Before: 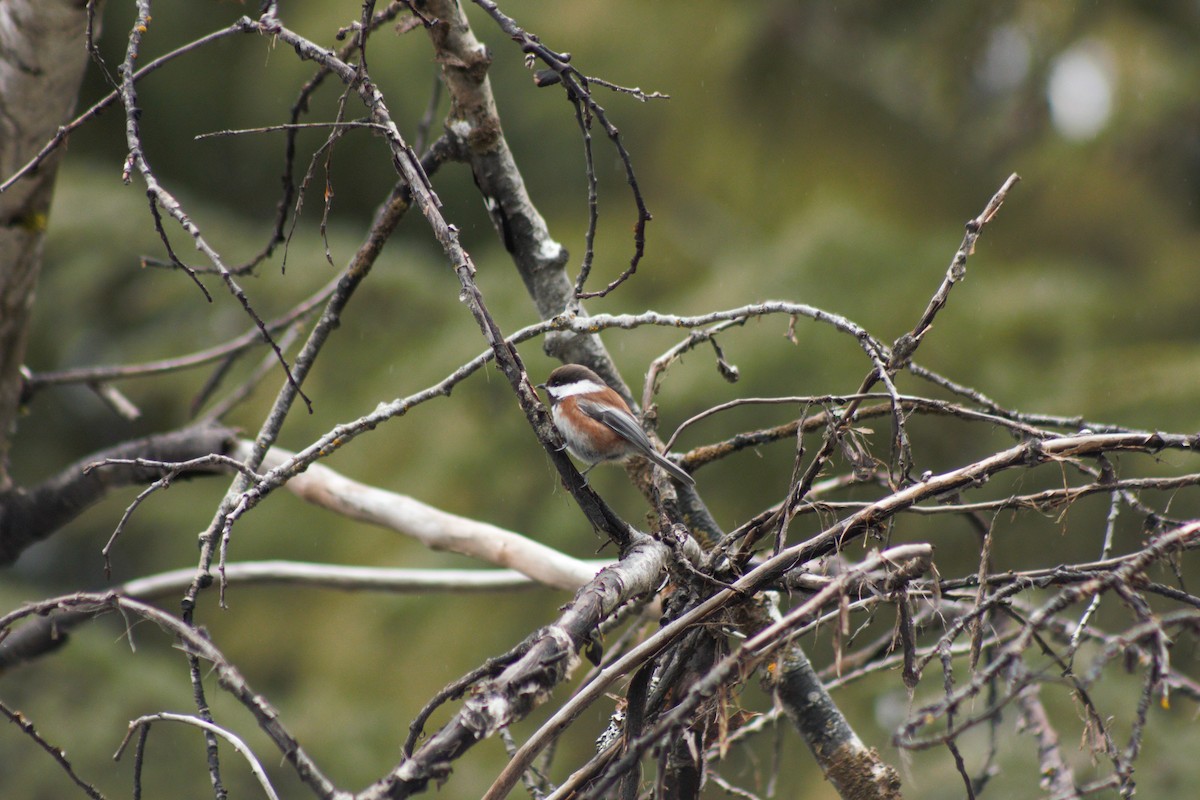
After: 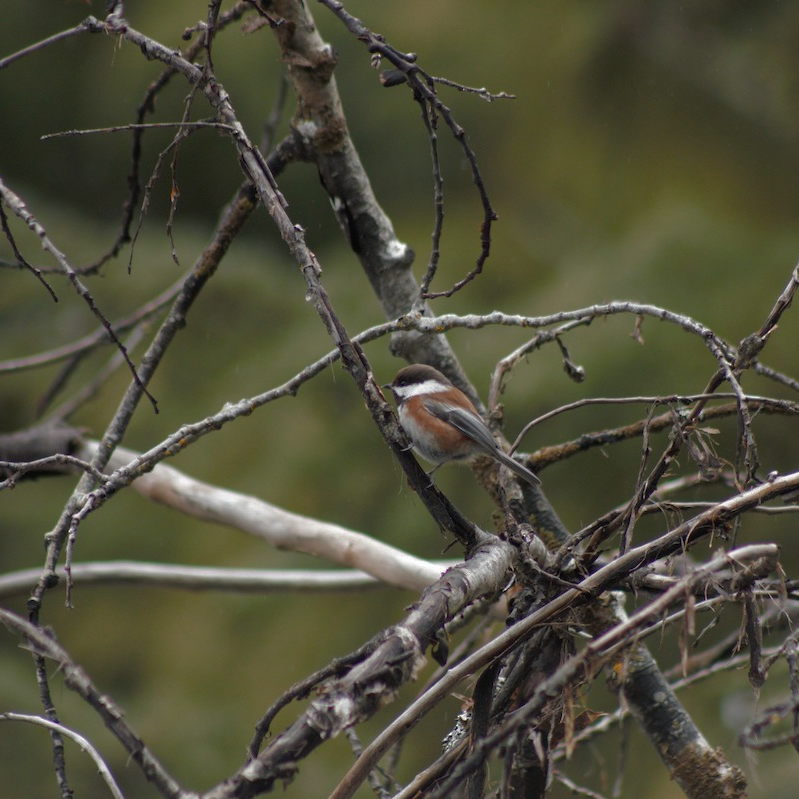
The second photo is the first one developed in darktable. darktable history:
base curve: curves: ch0 [(0, 0) (0.841, 0.609) (1, 1)]
crop and rotate: left 12.852%, right 20.503%
